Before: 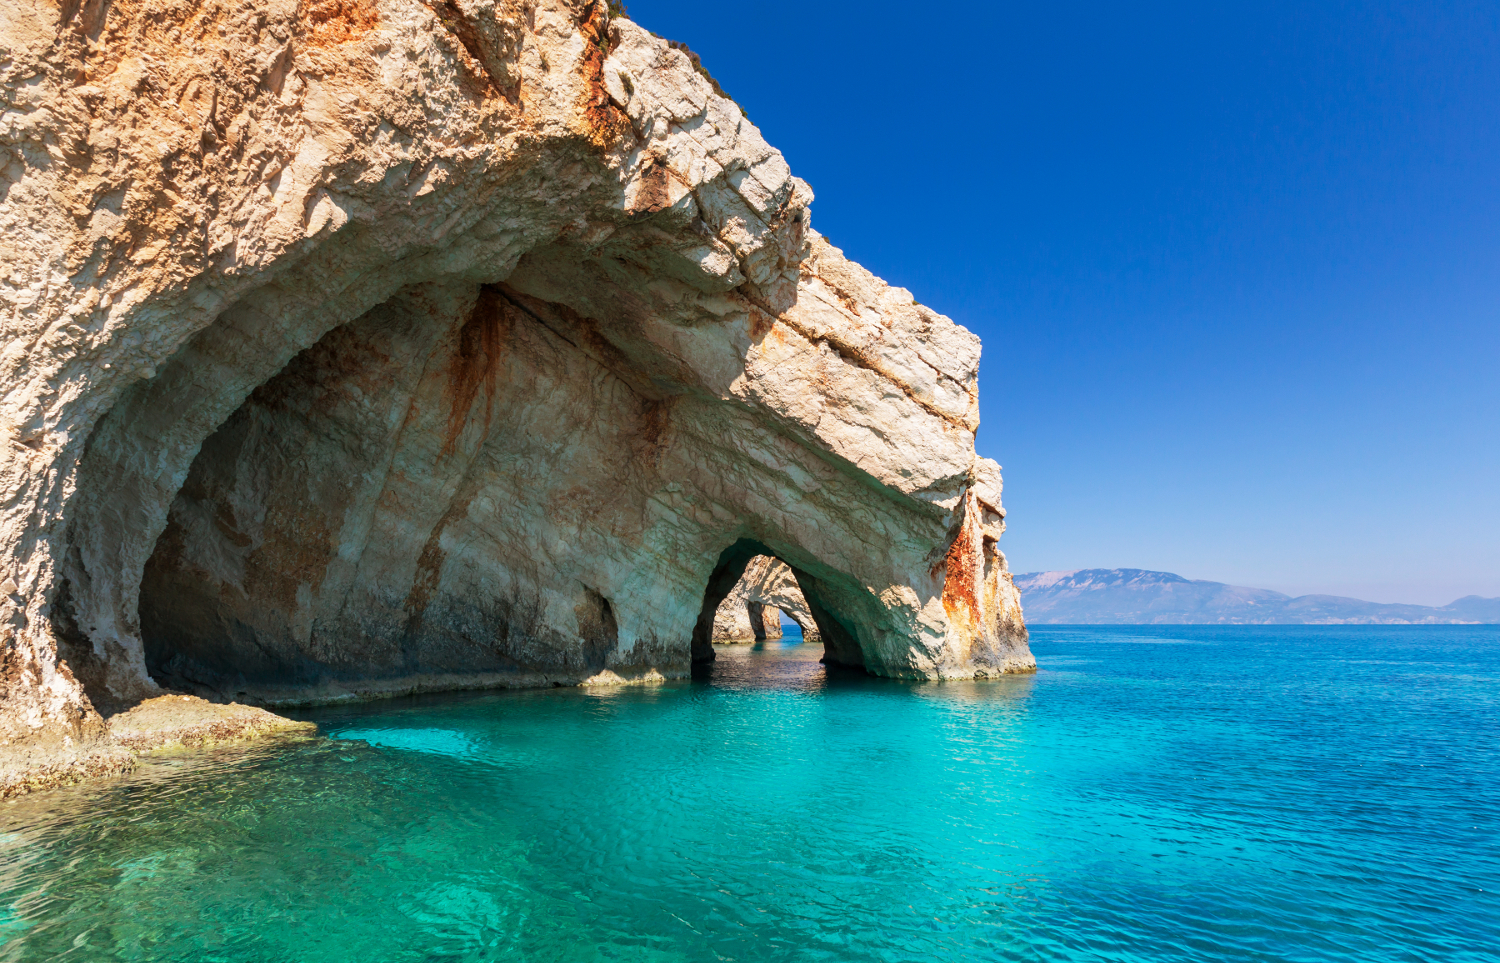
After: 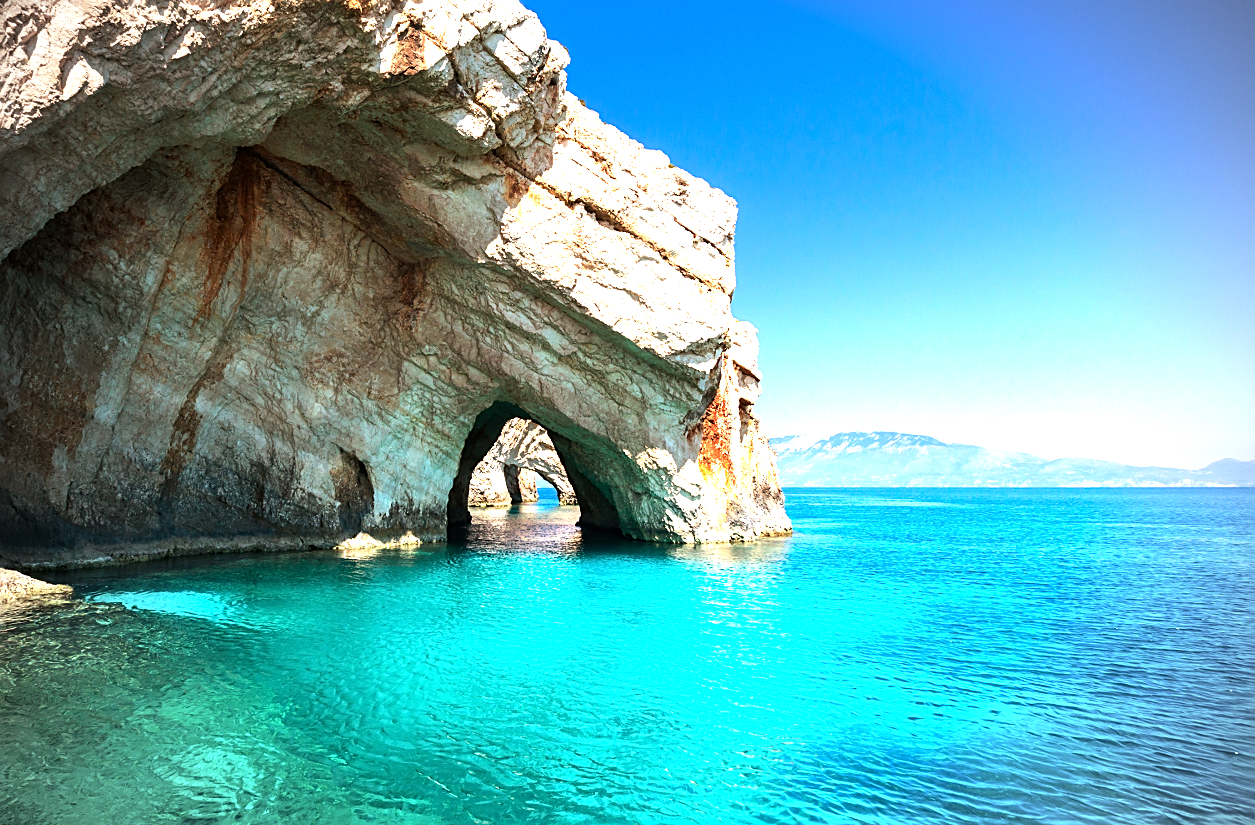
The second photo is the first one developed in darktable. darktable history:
tone equalizer: -8 EV -0.75 EV, -7 EV -0.7 EV, -6 EV -0.6 EV, -5 EV -0.4 EV, -3 EV 0.4 EV, -2 EV 0.6 EV, -1 EV 0.7 EV, +0 EV 0.75 EV, edges refinement/feathering 500, mask exposure compensation -1.57 EV, preserve details no
sharpen: on, module defaults
crop: left 16.315%, top 14.246%
exposure: black level correction 0, exposure 0.7 EV, compensate exposure bias true, compensate highlight preservation false
vignetting: fall-off start 75%, brightness -0.692, width/height ratio 1.084
